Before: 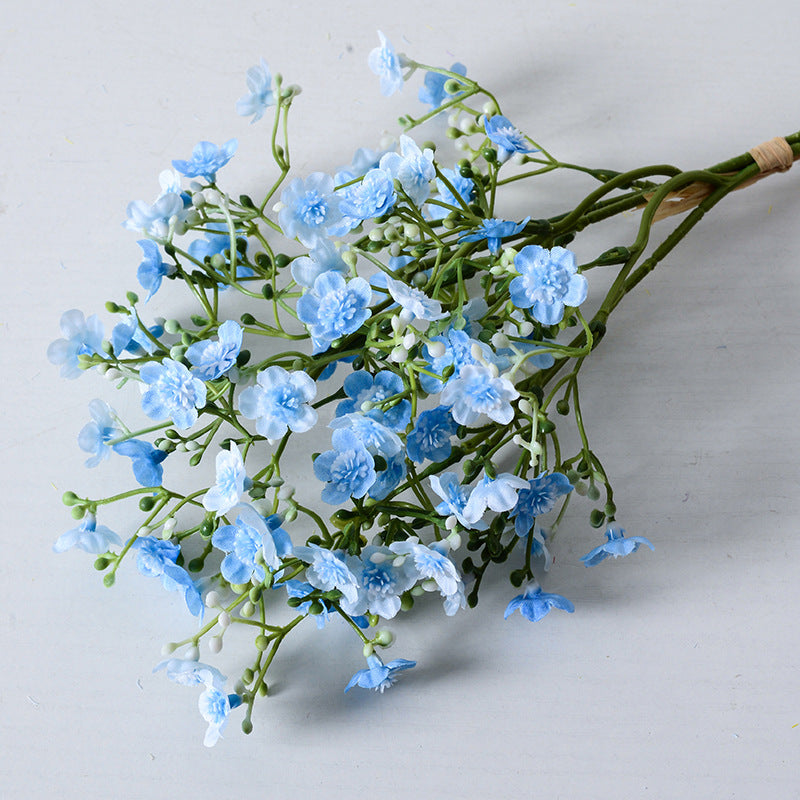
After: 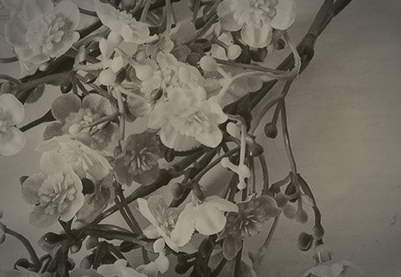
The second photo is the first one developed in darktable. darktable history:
vignetting: automatic ratio true
colorize: hue 41.44°, saturation 22%, source mix 60%, lightness 10.61%
color correction: saturation 0.5
tone curve: curves: ch0 [(0, 0) (0.003, 0.006) (0.011, 0.015) (0.025, 0.032) (0.044, 0.054) (0.069, 0.079) (0.1, 0.111) (0.136, 0.146) (0.177, 0.186) (0.224, 0.229) (0.277, 0.286) (0.335, 0.348) (0.399, 0.426) (0.468, 0.514) (0.543, 0.609) (0.623, 0.706) (0.709, 0.789) (0.801, 0.862) (0.898, 0.926) (1, 1)], preserve colors none
crop: left 36.607%, top 34.735%, right 13.146%, bottom 30.611%
